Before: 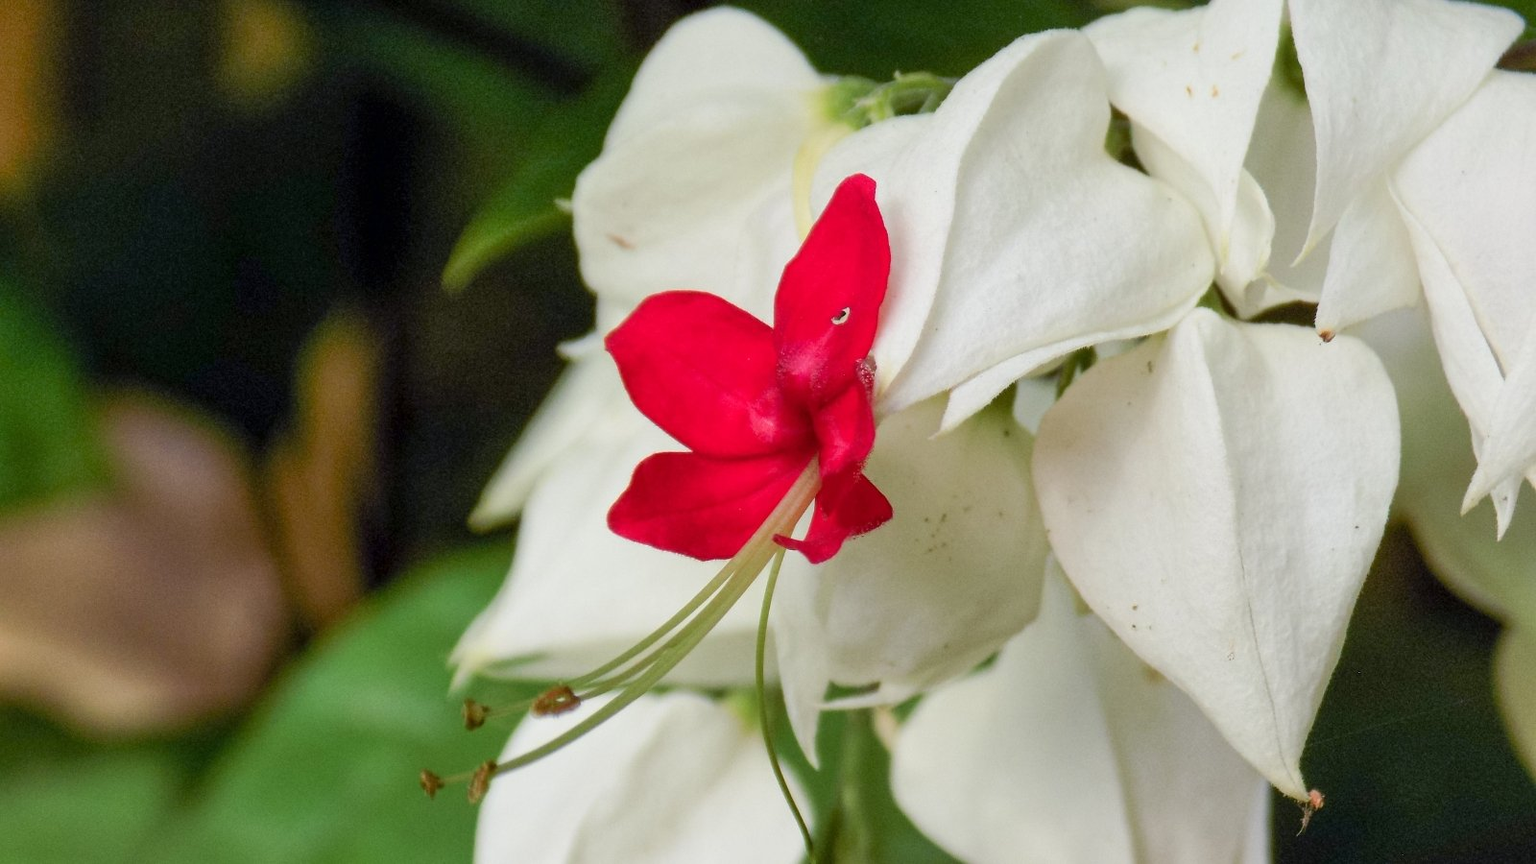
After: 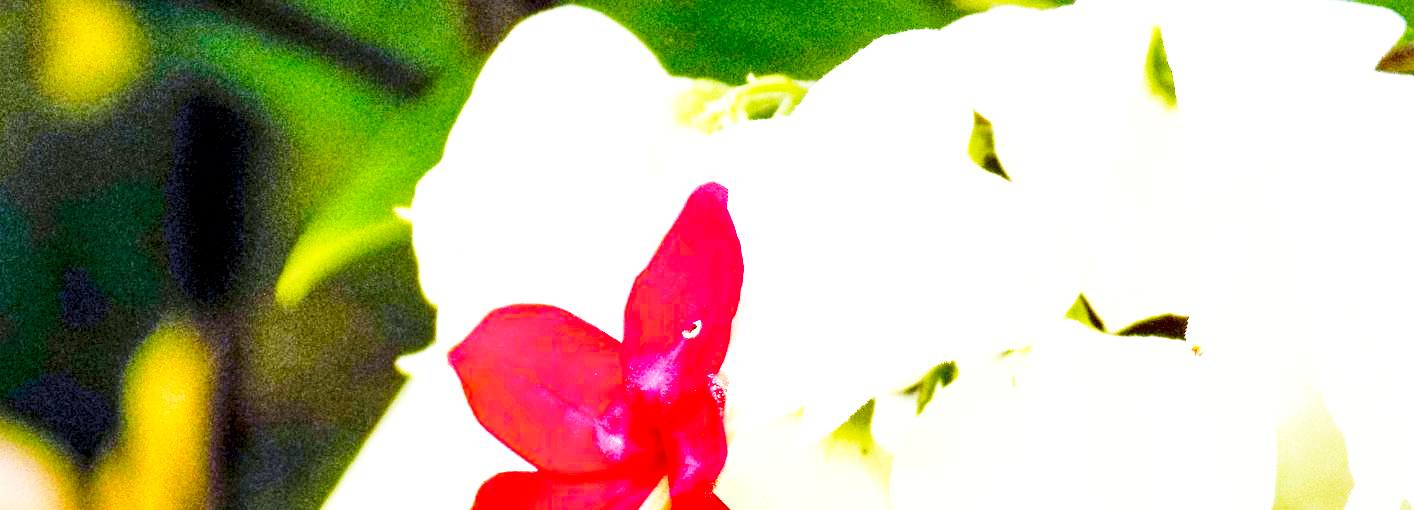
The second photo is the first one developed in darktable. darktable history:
color balance rgb: highlights gain › chroma 0.803%, highlights gain › hue 57.21°, perceptual saturation grading › global saturation 24.92%, global vibrance 9.174%
exposure: black level correction 0.001, exposure 1.997 EV, compensate highlight preservation false
shadows and highlights: radius 266.94, soften with gaussian
crop and rotate: left 11.586%, bottom 43.312%
base curve: curves: ch0 [(0, 0) (0.018, 0.026) (0.143, 0.37) (0.33, 0.731) (0.458, 0.853) (0.735, 0.965) (0.905, 0.986) (1, 1)], preserve colors none
